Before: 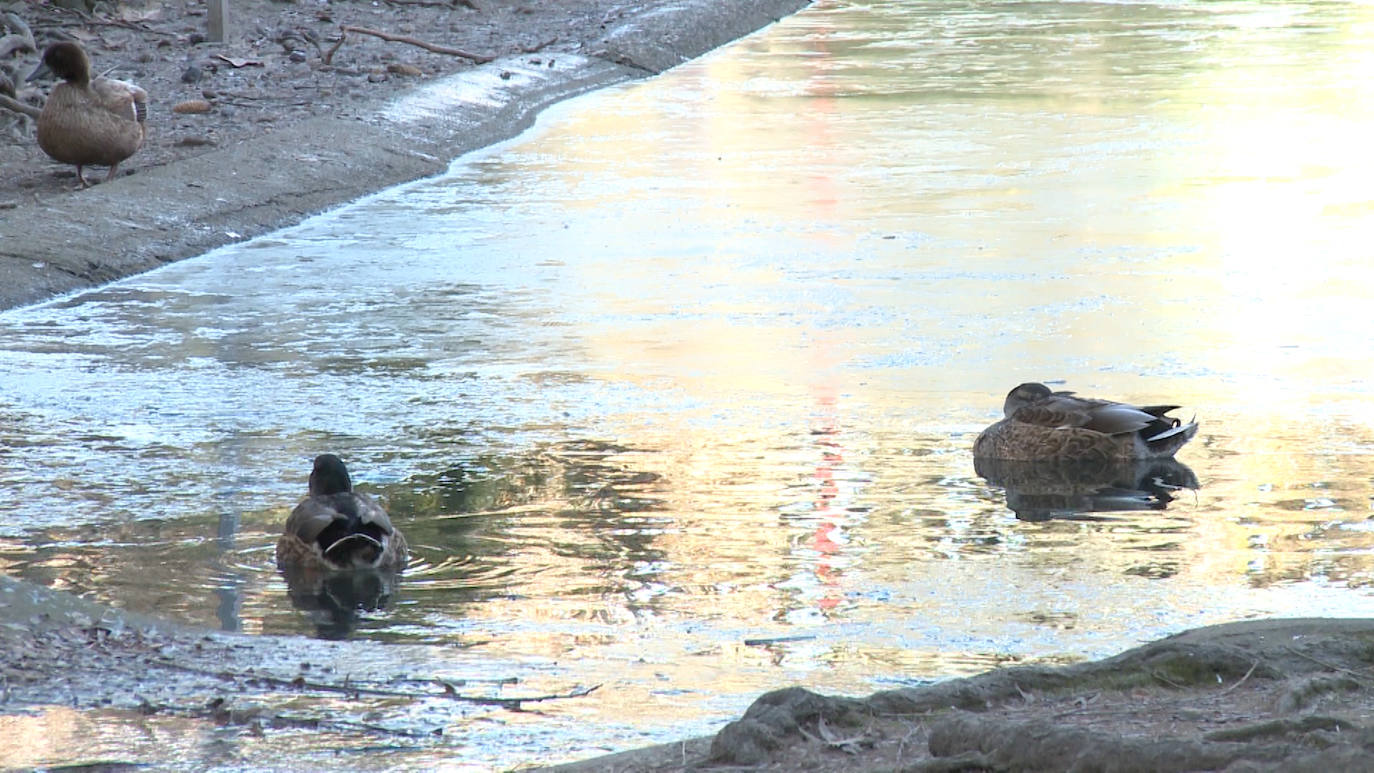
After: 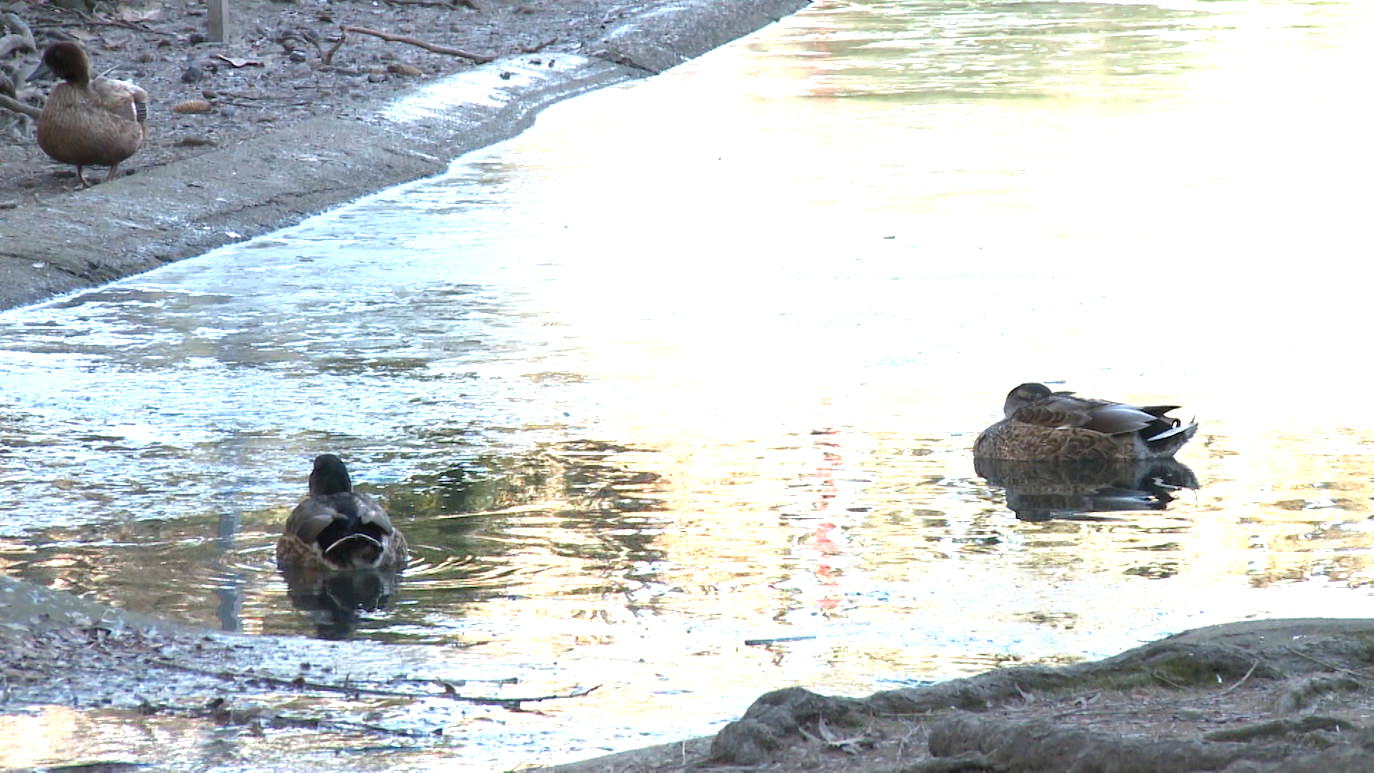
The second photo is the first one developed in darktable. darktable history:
contrast brightness saturation: brightness -0.09
exposure: black level correction 0, exposure 0.5 EV, compensate exposure bias true, compensate highlight preservation false
